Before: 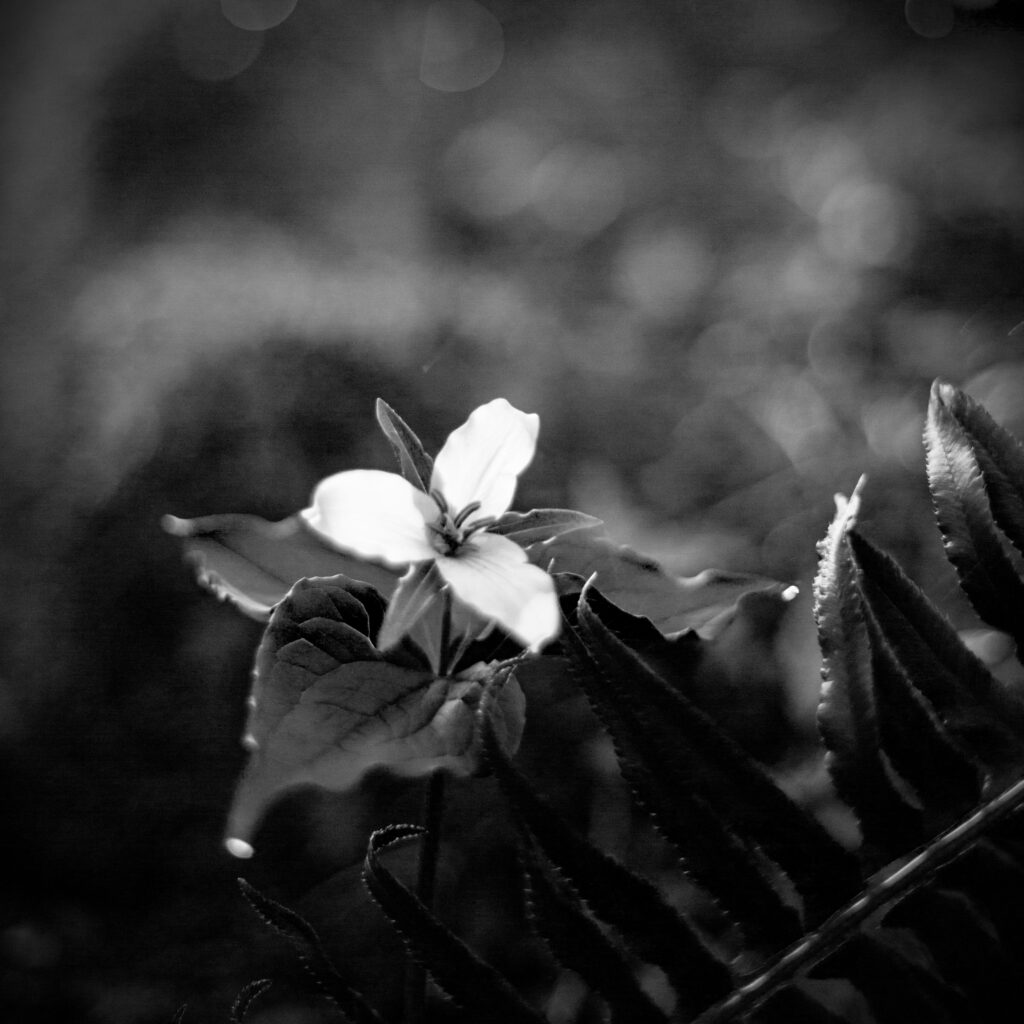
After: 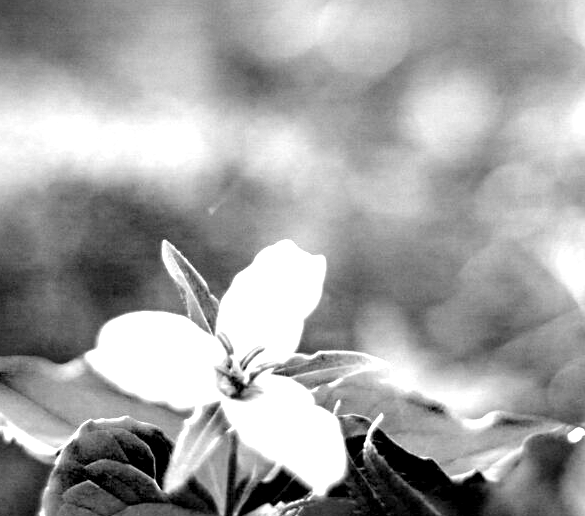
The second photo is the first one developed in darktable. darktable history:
crop: left 20.932%, top 15.471%, right 21.848%, bottom 34.081%
exposure: black level correction 0.001, exposure 2 EV, compensate highlight preservation false
